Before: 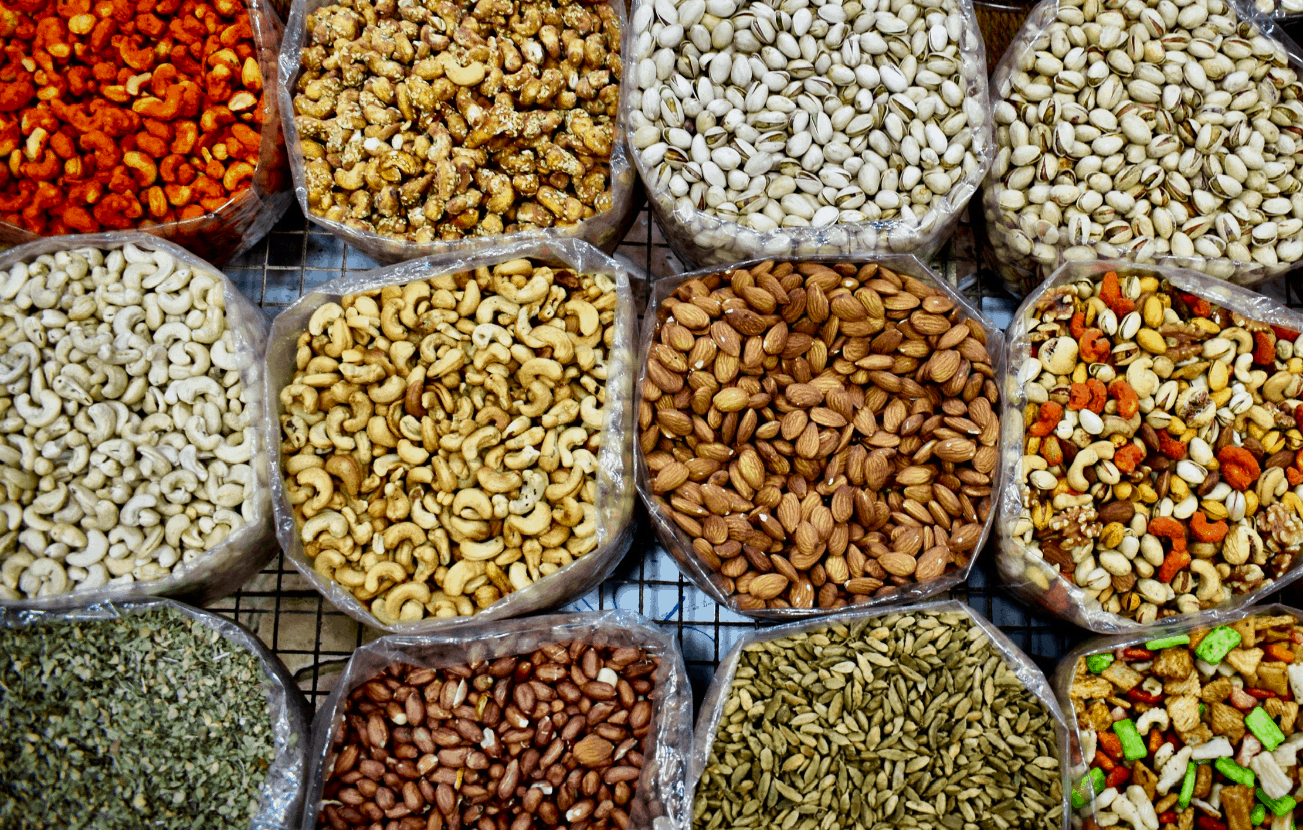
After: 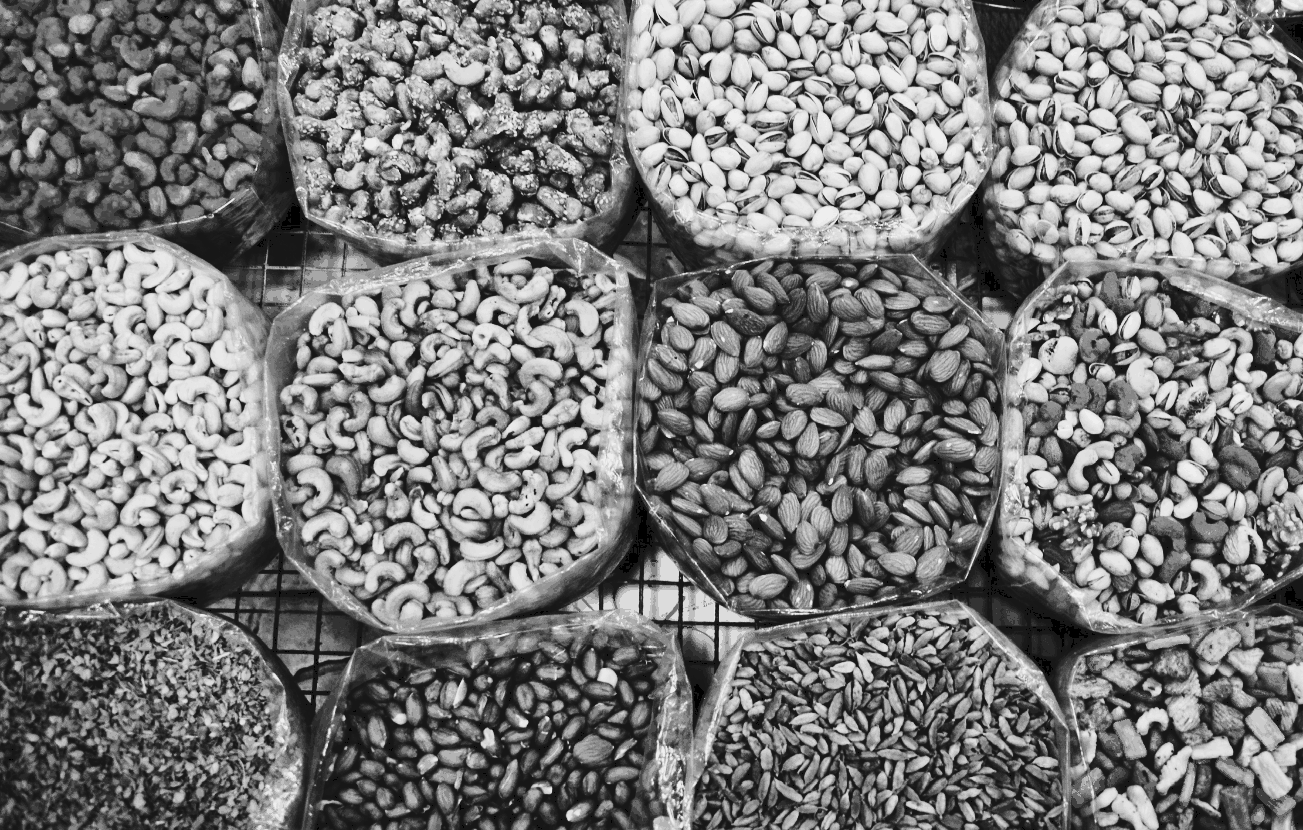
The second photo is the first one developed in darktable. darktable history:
color calibration: output gray [0.21, 0.42, 0.37, 0], illuminant same as pipeline (D50), adaptation XYZ, x 0.346, y 0.357, temperature 5013.34 K
tone curve: curves: ch0 [(0, 0) (0.003, 0.077) (0.011, 0.079) (0.025, 0.085) (0.044, 0.095) (0.069, 0.109) (0.1, 0.124) (0.136, 0.142) (0.177, 0.169) (0.224, 0.207) (0.277, 0.267) (0.335, 0.347) (0.399, 0.442) (0.468, 0.54) (0.543, 0.635) (0.623, 0.726) (0.709, 0.813) (0.801, 0.882) (0.898, 0.934) (1, 1)], preserve colors none
